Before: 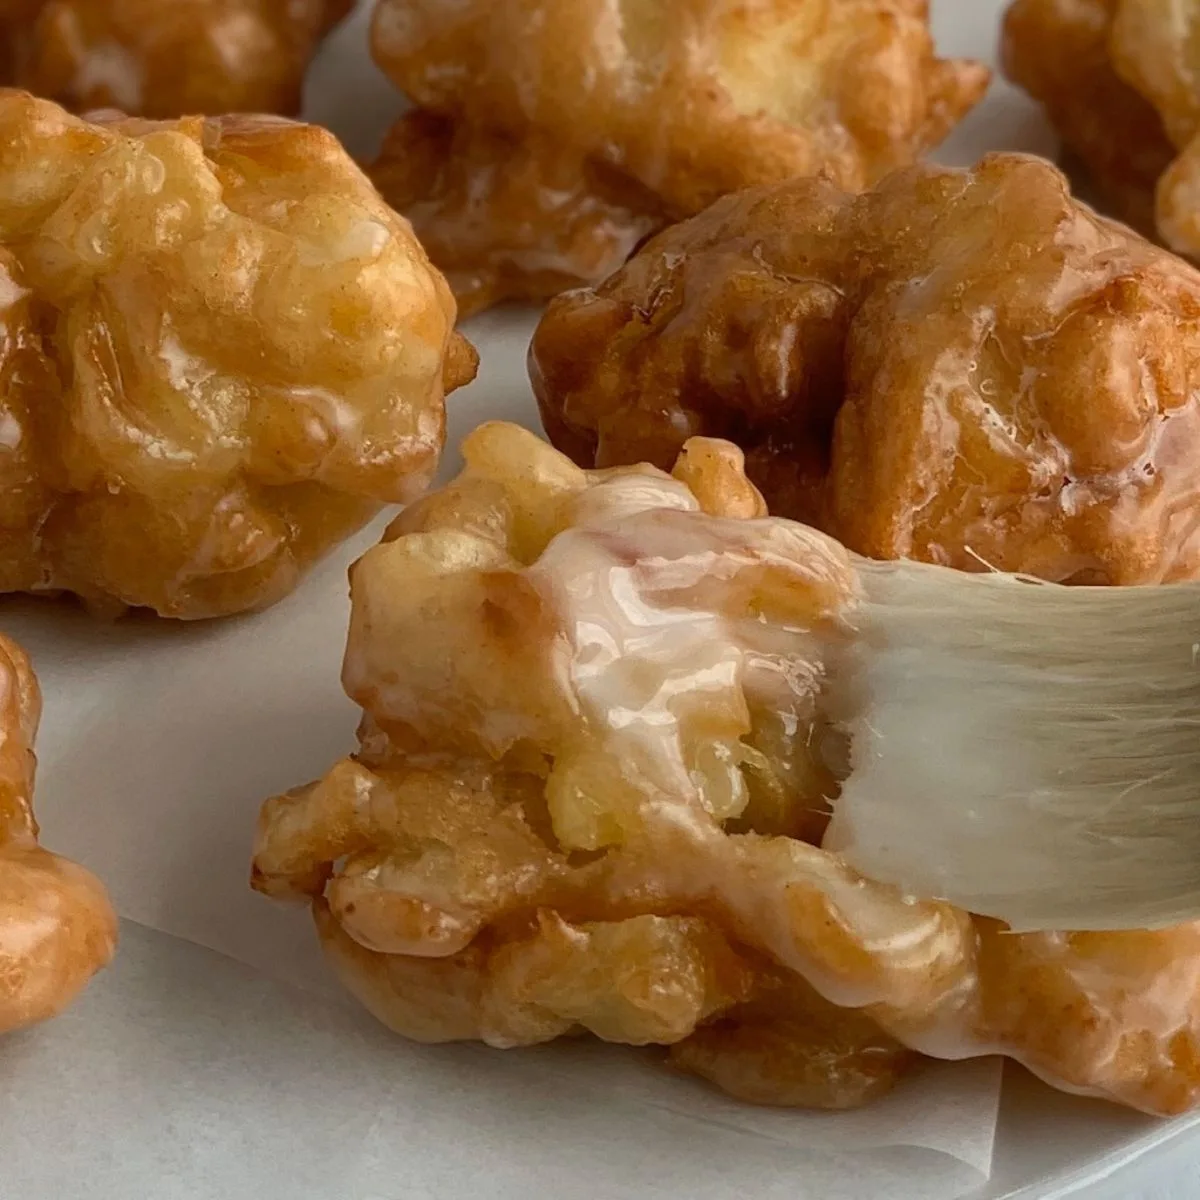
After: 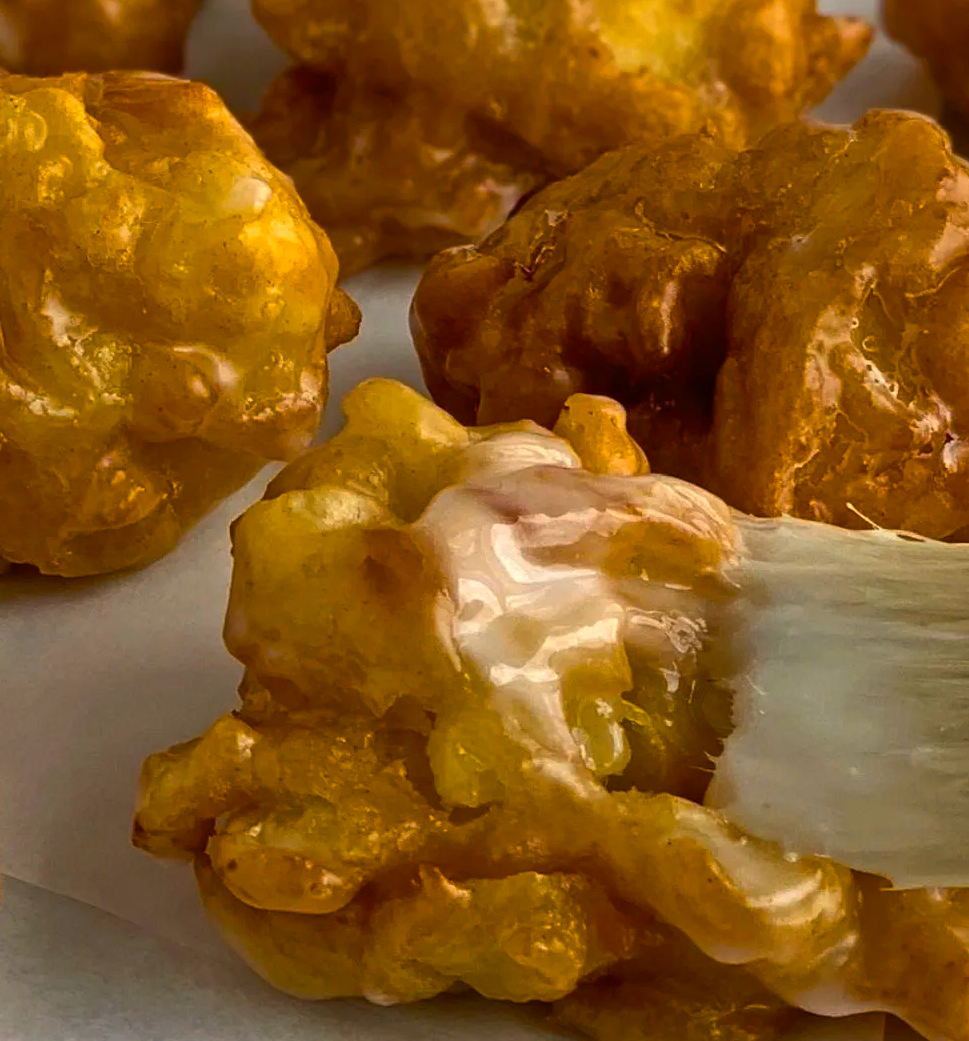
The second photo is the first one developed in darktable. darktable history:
crop: left 9.908%, top 3.665%, right 9.286%, bottom 9.519%
tone equalizer: -8 EV -0.022 EV, -7 EV 0.028 EV, -6 EV -0.007 EV, -5 EV 0.008 EV, -4 EV -0.047 EV, -3 EV -0.232 EV, -2 EV -0.685 EV, -1 EV -0.972 EV, +0 EV -0.982 EV
color balance rgb: linear chroma grading › global chroma 15.44%, perceptual saturation grading › global saturation 30.098%, perceptual brilliance grading › highlights 47.882%, perceptual brilliance grading › mid-tones 22.766%, perceptual brilliance grading › shadows -6.229%
